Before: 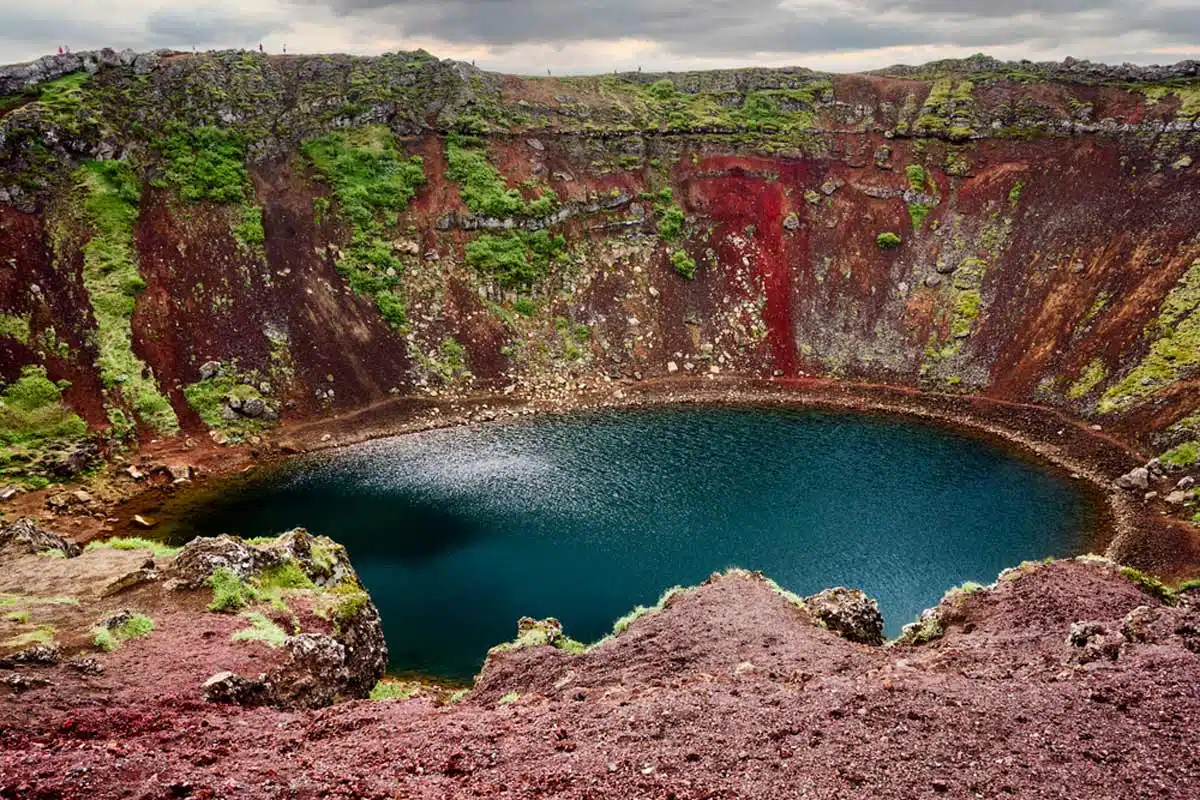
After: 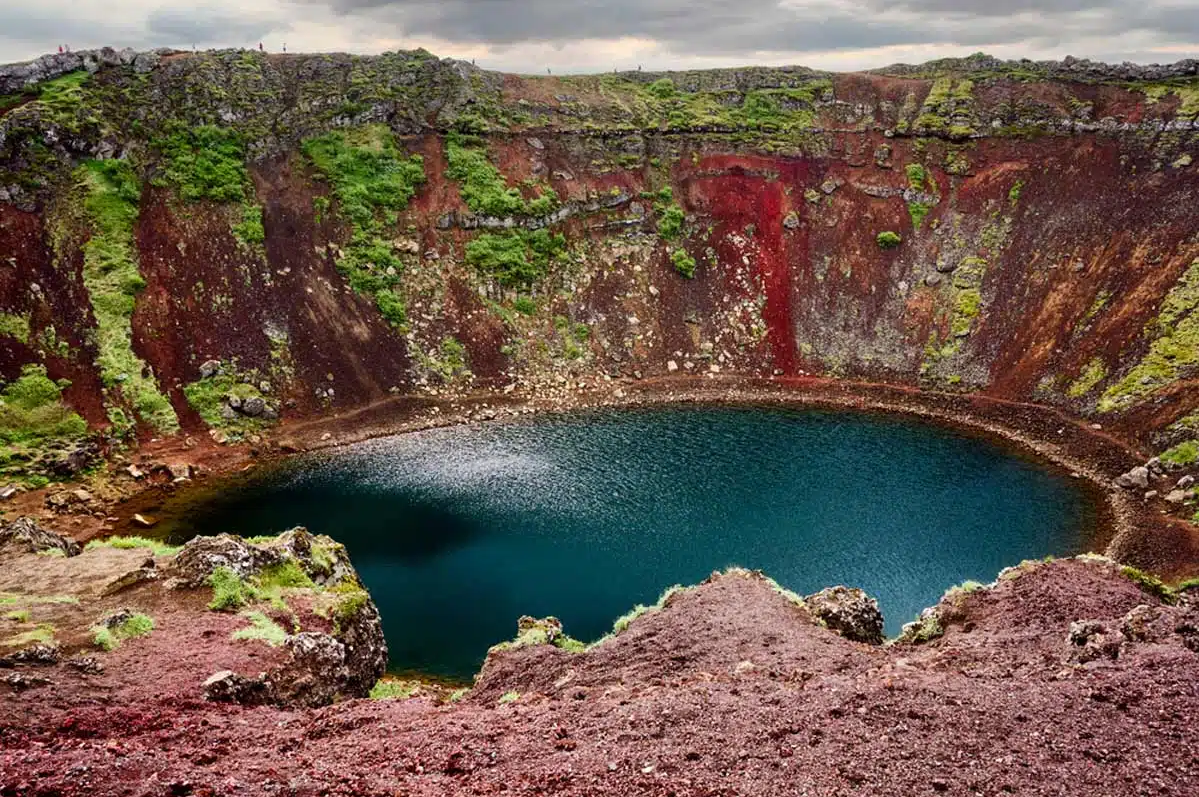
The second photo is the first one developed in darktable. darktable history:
crop: top 0.232%, bottom 0.1%
